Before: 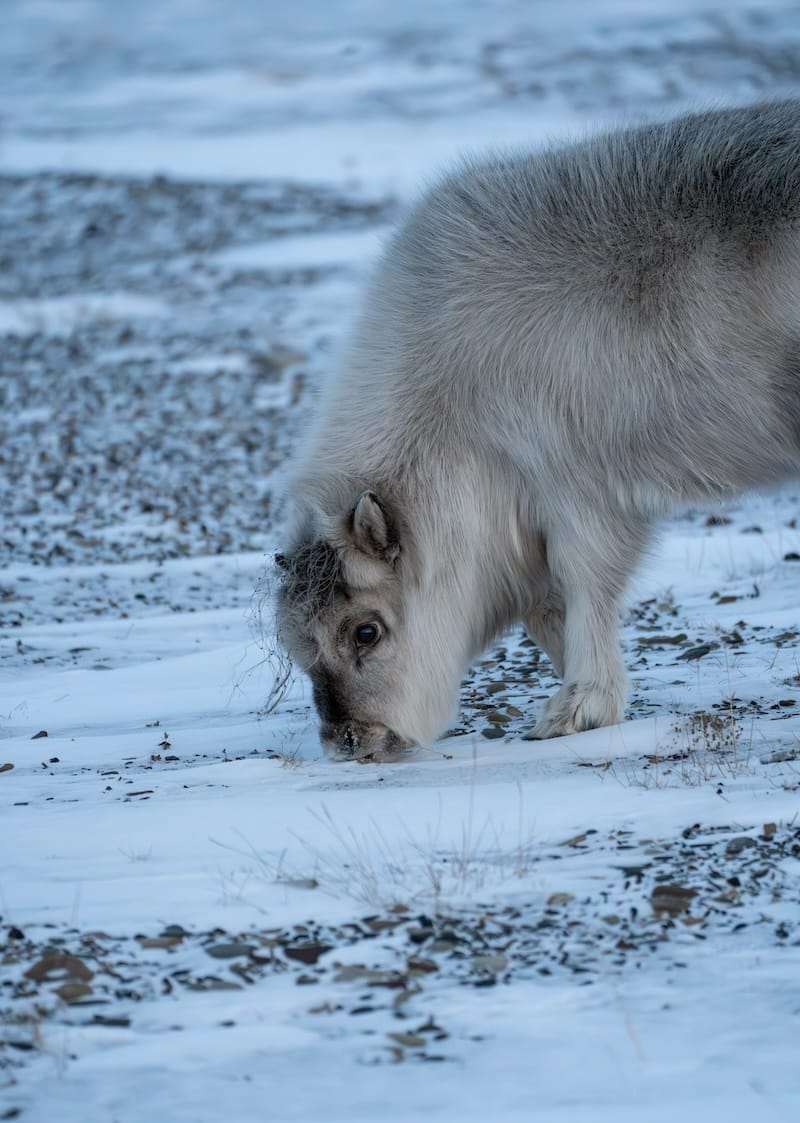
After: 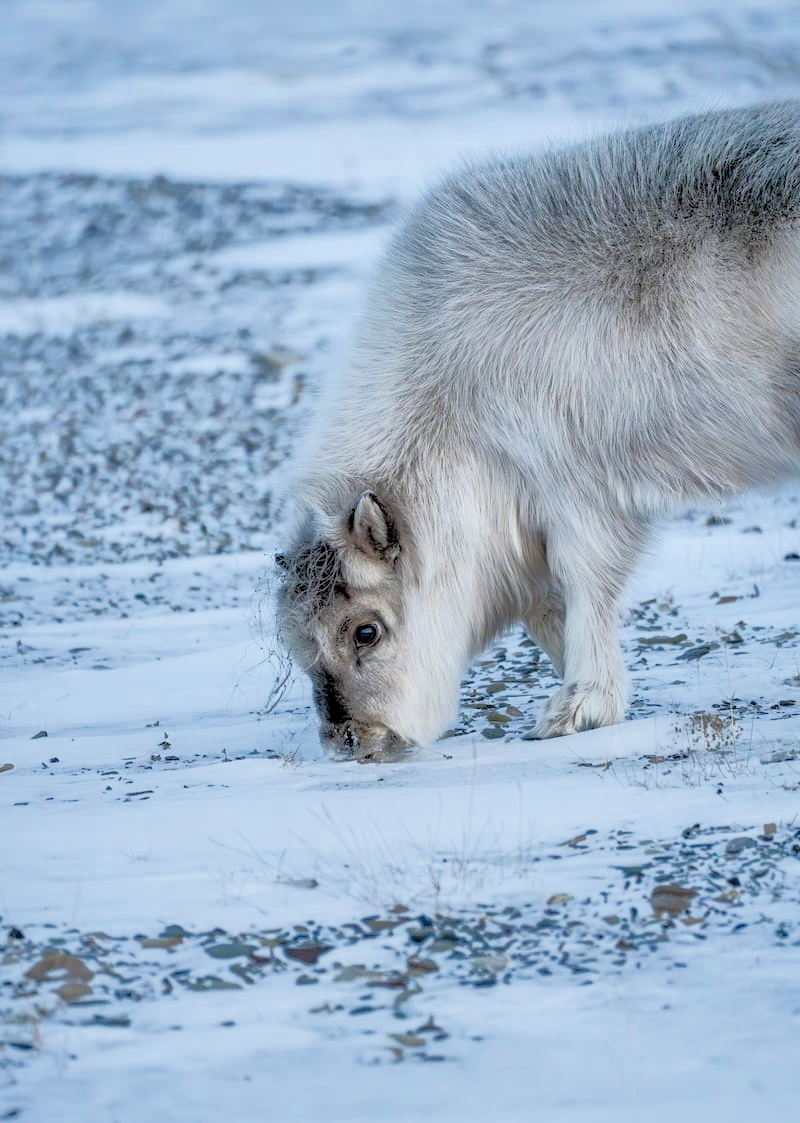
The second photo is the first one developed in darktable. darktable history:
filmic rgb: middle gray luminance 29.25%, black relative exposure -10.39 EV, white relative exposure 5.48 EV, threshold 3.01 EV, target black luminance 0%, hardness 3.92, latitude 1.65%, contrast 1.124, highlights saturation mix 3.62%, shadows ↔ highlights balance 14.7%, enable highlight reconstruction true
exposure: black level correction 0.001, exposure 2 EV, compensate highlight preservation false
local contrast: on, module defaults
shadows and highlights: highlights -59.95
